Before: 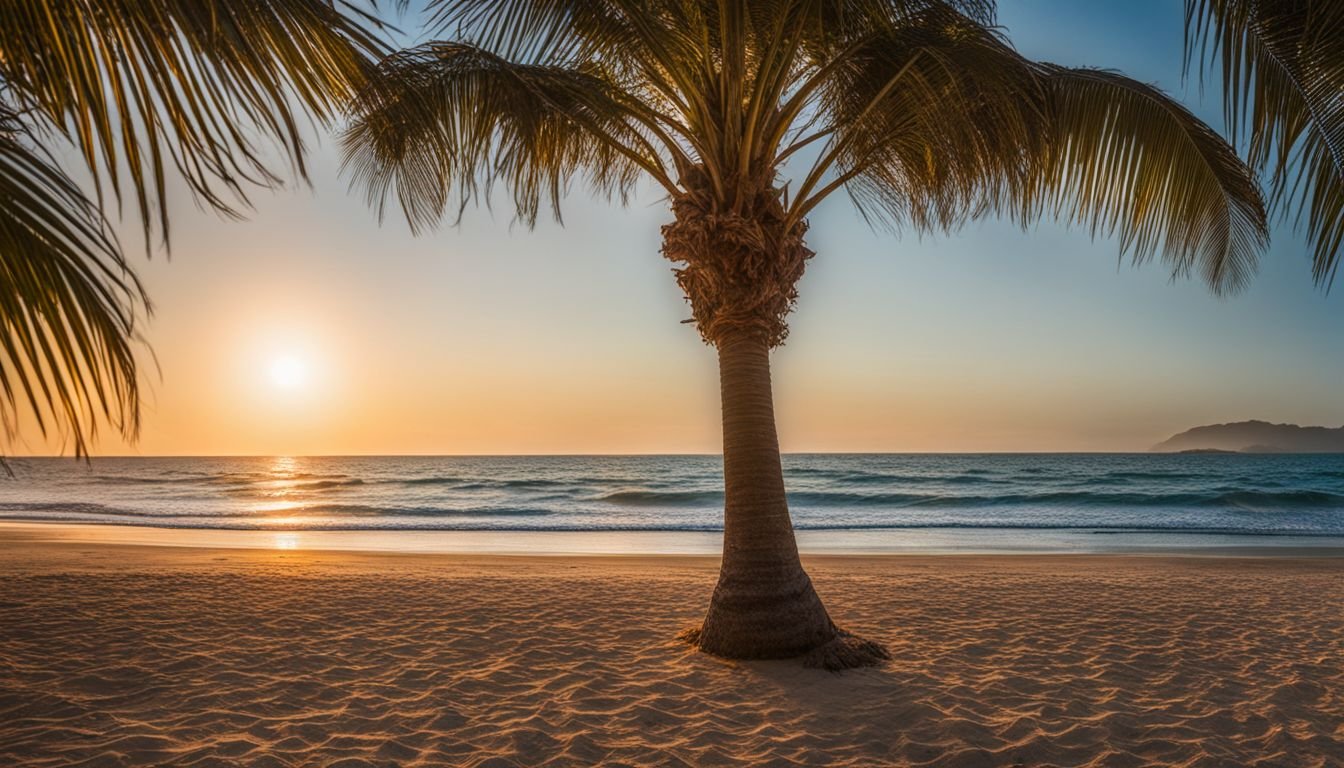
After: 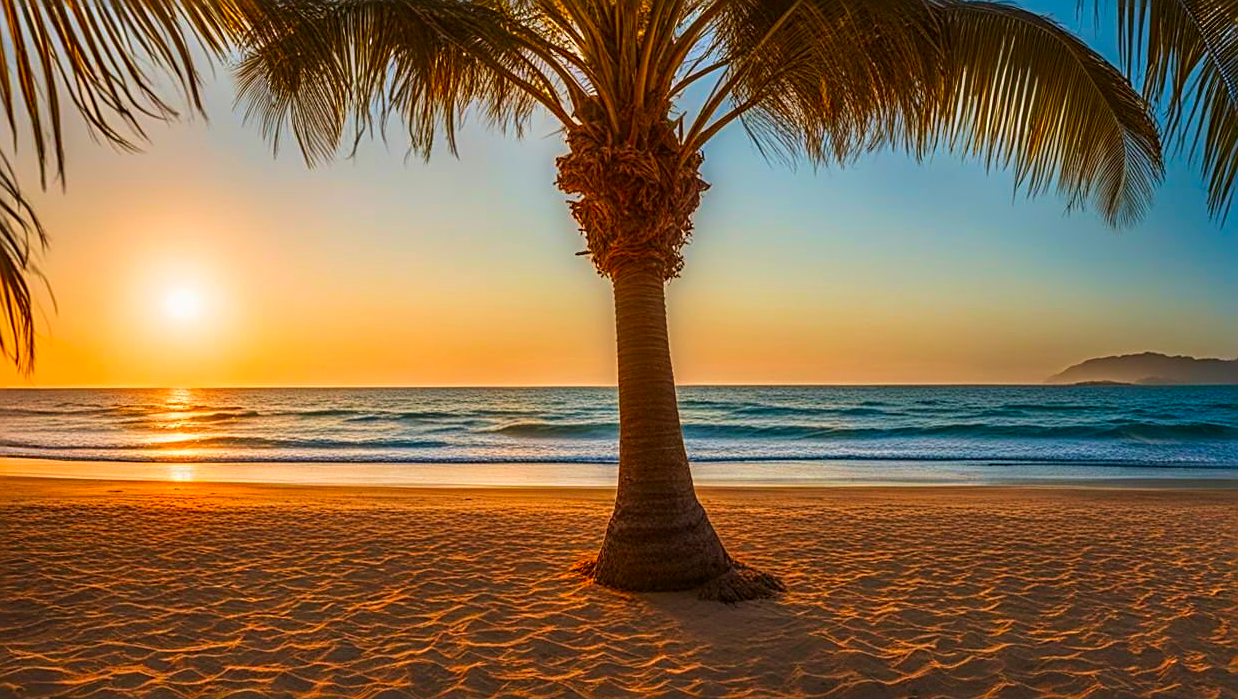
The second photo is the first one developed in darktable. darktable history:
crop and rotate: left 7.825%, top 8.98%
color correction: highlights b* 0.043, saturation 1.81
velvia: strength 26.53%
sharpen: radius 2.536, amount 0.623
